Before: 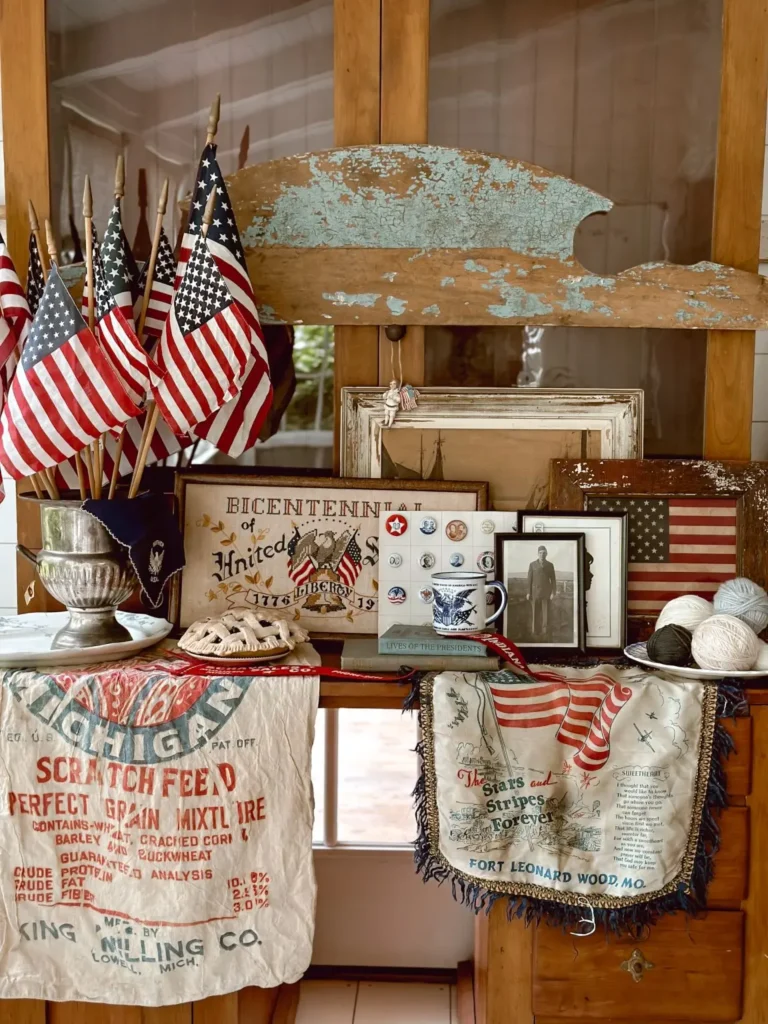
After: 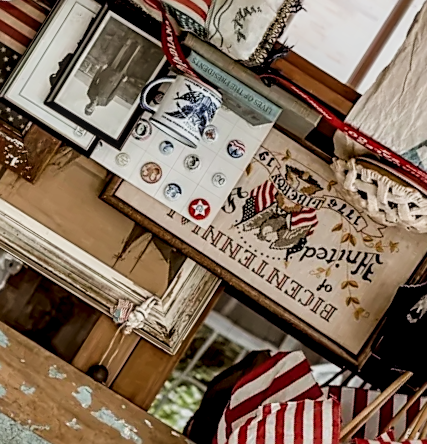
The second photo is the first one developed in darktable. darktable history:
crop and rotate: angle 148.22°, left 9.145%, top 15.653%, right 4.405%, bottom 16.957%
filmic rgb: black relative exposure -7.65 EV, white relative exposure 4.56 EV, hardness 3.61, contrast 1.054, add noise in highlights 0.002, color science v3 (2019), use custom middle-gray values true, contrast in highlights soft
local contrast: detail 150%
sharpen: amount 0.539
